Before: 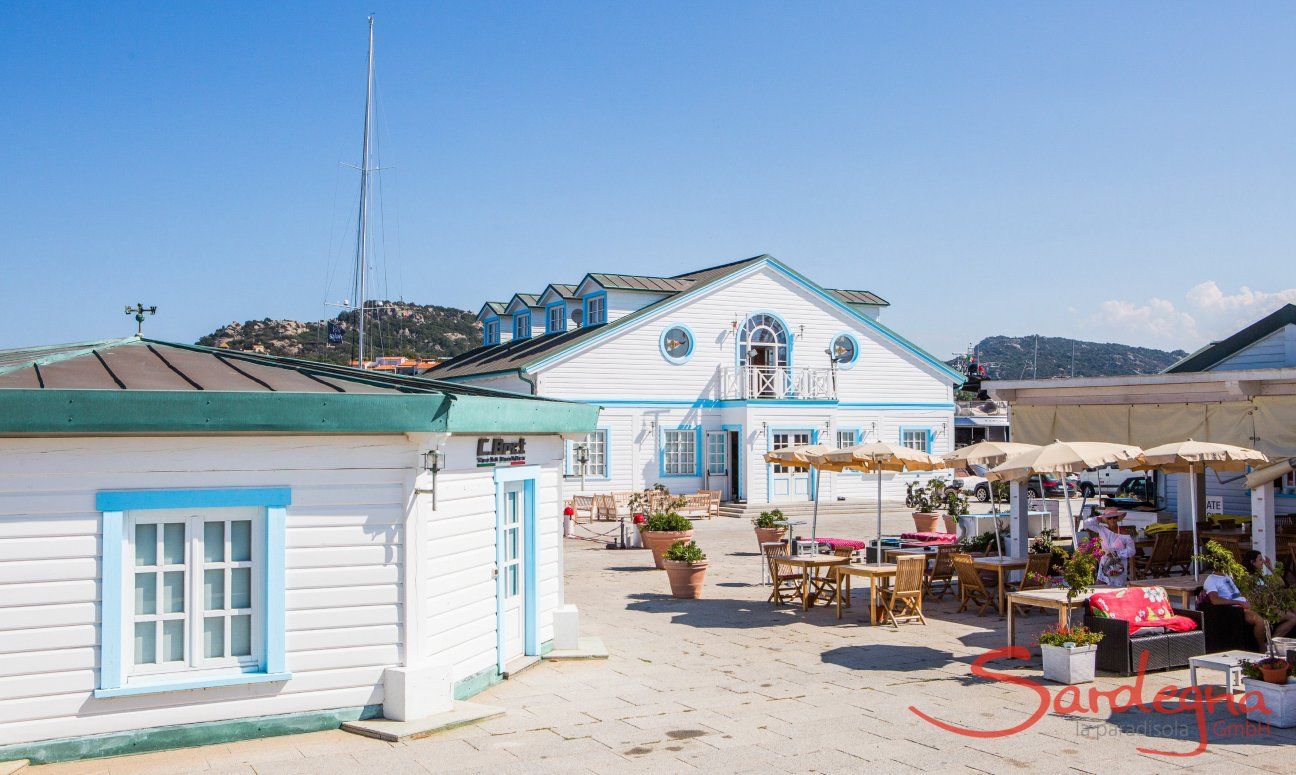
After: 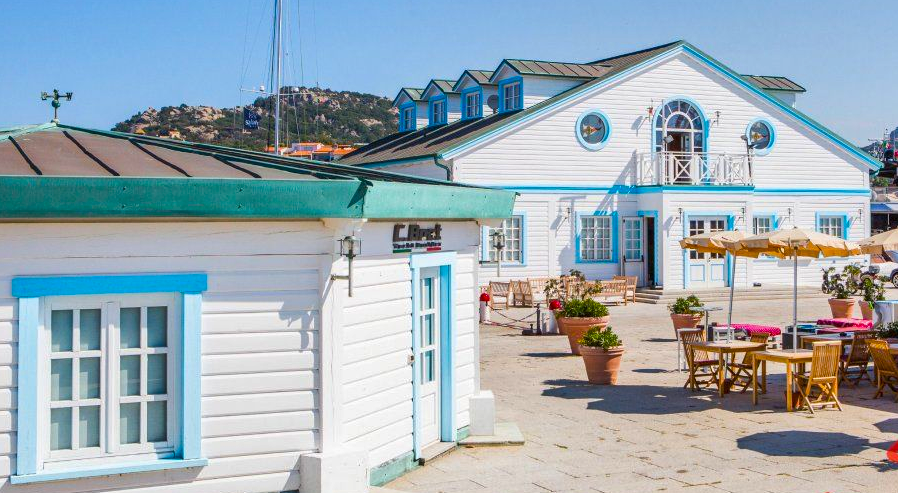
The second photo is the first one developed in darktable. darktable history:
crop: left 6.488%, top 27.668%, right 24.183%, bottom 8.656%
color balance rgb: perceptual saturation grading › global saturation 25%, perceptual brilliance grading › mid-tones 10%, perceptual brilliance grading › shadows 15%, global vibrance 20%
shadows and highlights: highlights color adjustment 0%, soften with gaussian
